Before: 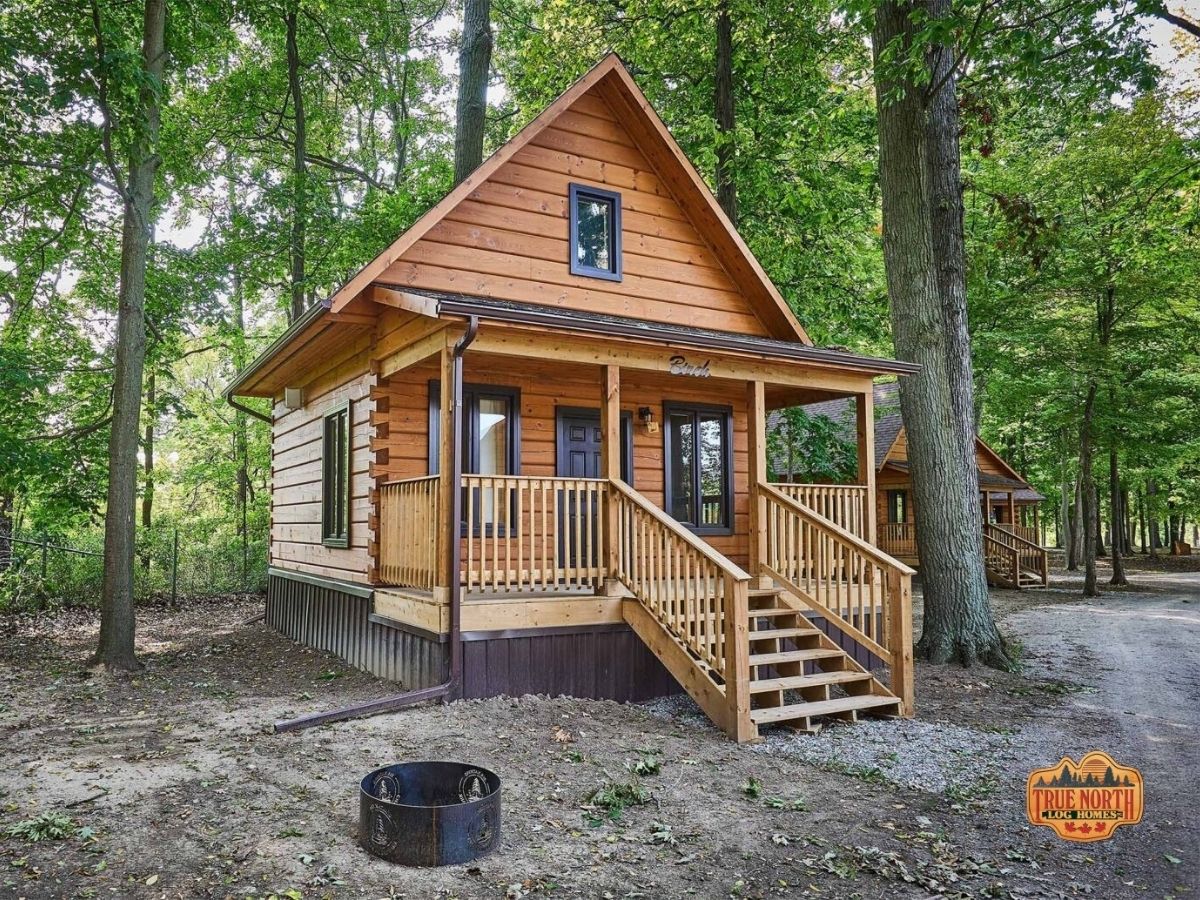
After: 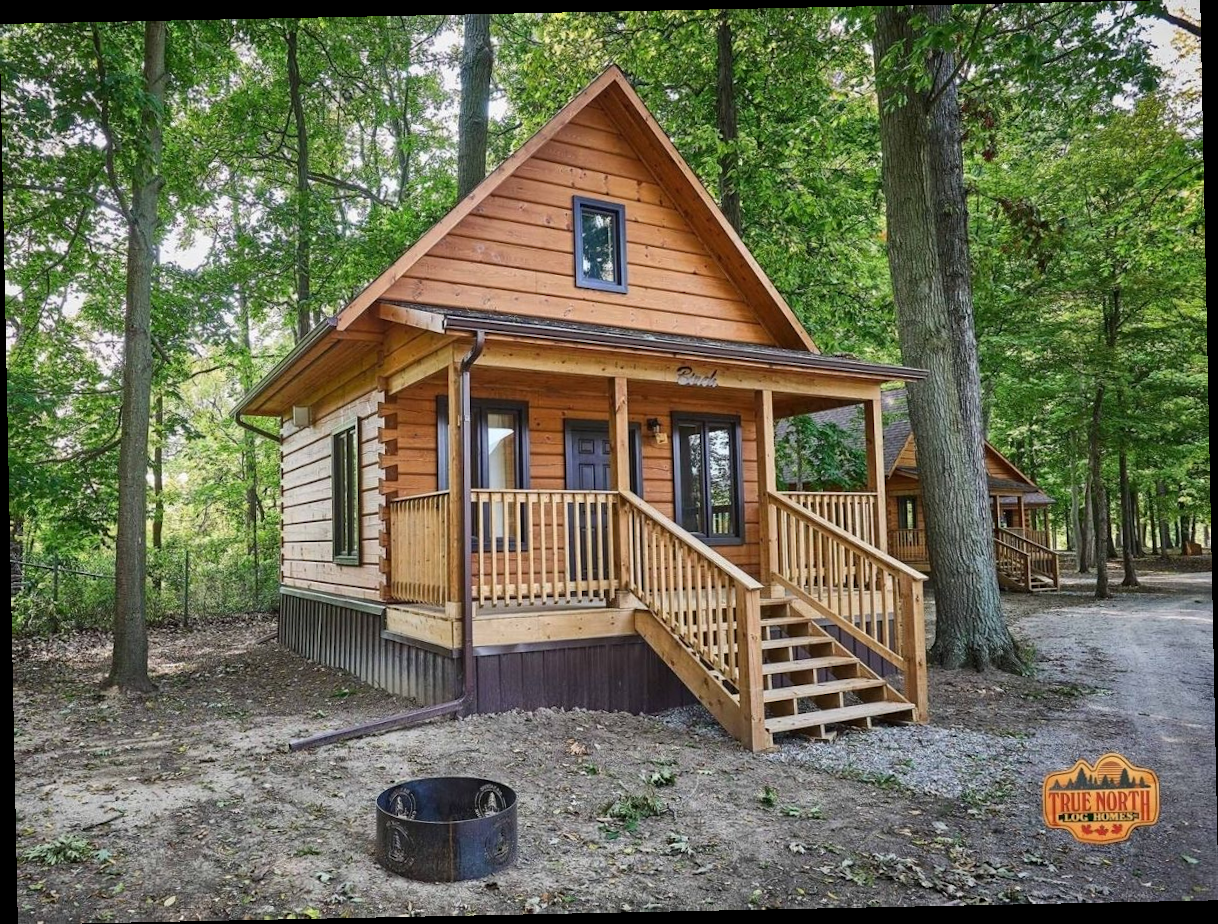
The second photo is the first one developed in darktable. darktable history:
tone equalizer: on, module defaults
rotate and perspective: rotation -1.17°, automatic cropping off
